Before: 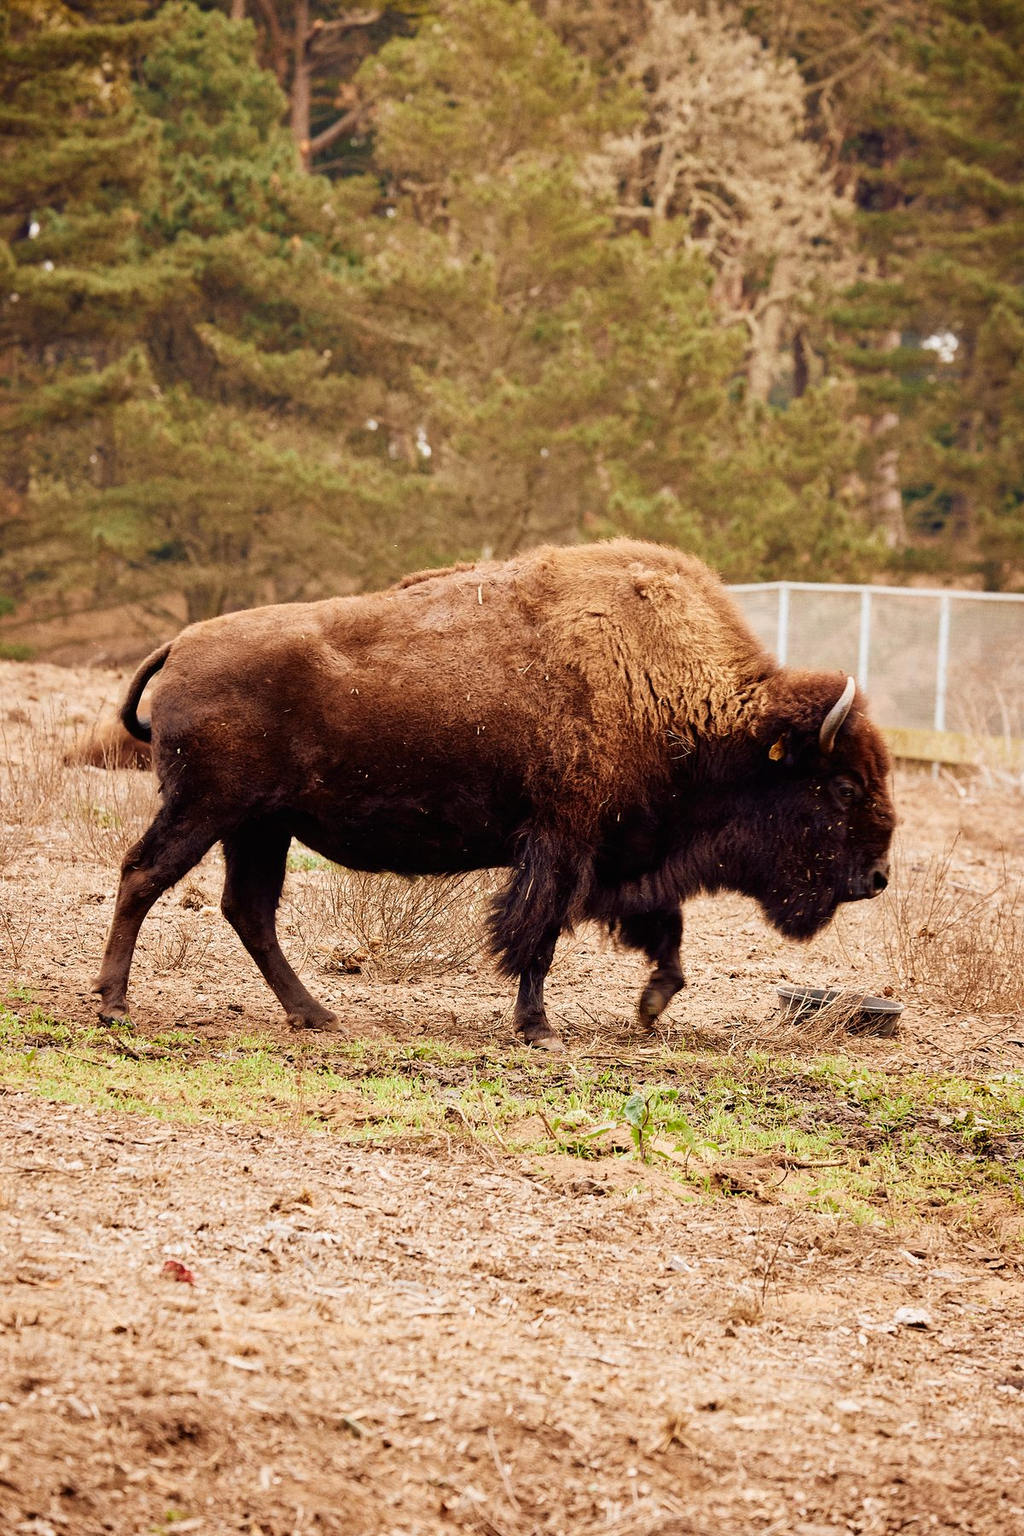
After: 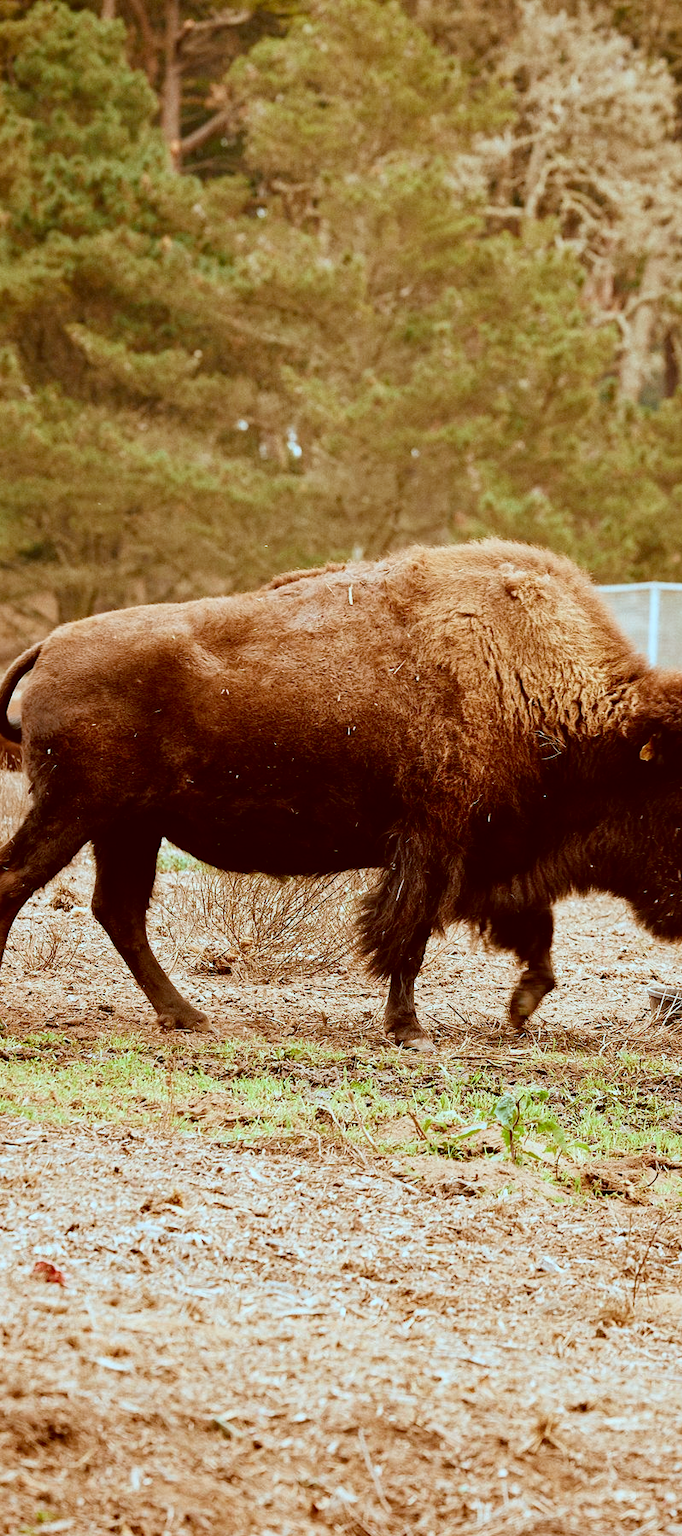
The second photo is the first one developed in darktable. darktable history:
color correction: highlights a* -14.62, highlights b* -16.22, shadows a* 10.12, shadows b* 29.4
crop and rotate: left 12.673%, right 20.66%
white balance: red 1.009, blue 1.027
